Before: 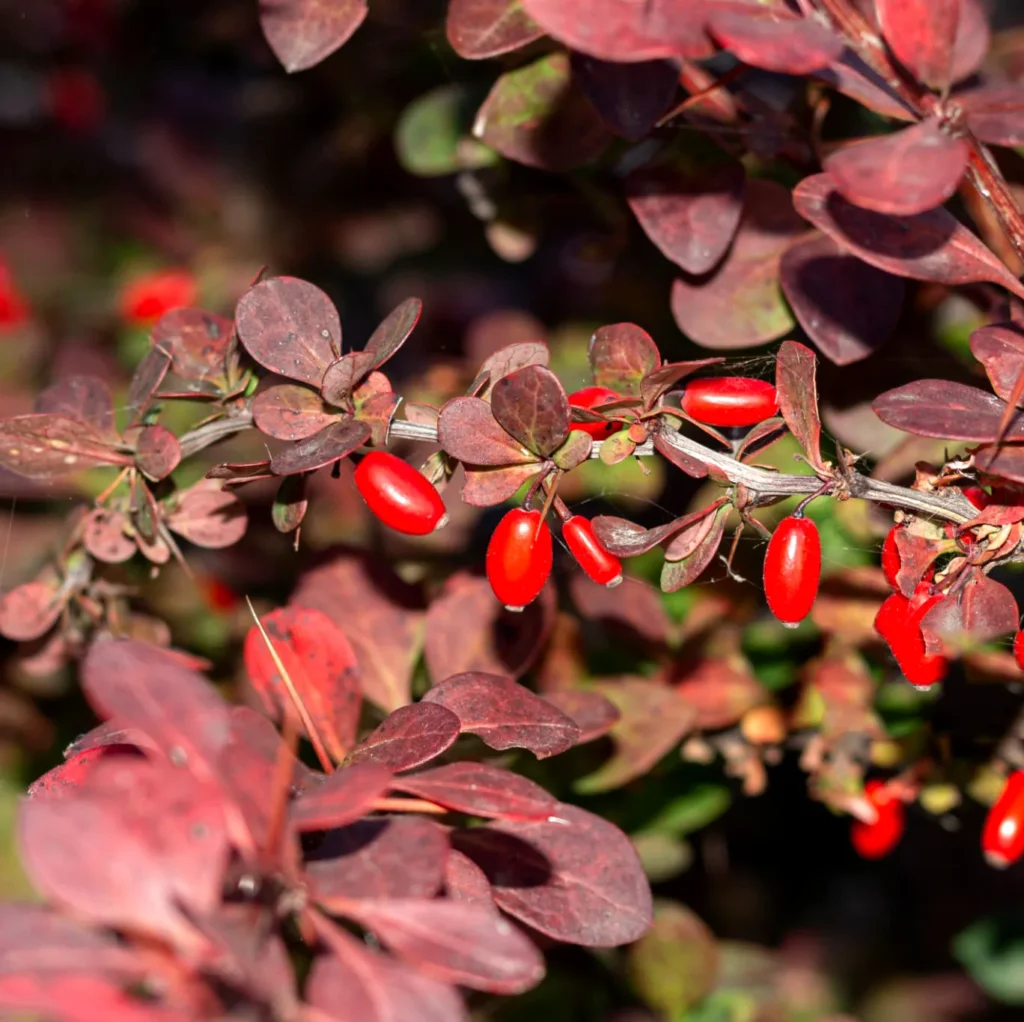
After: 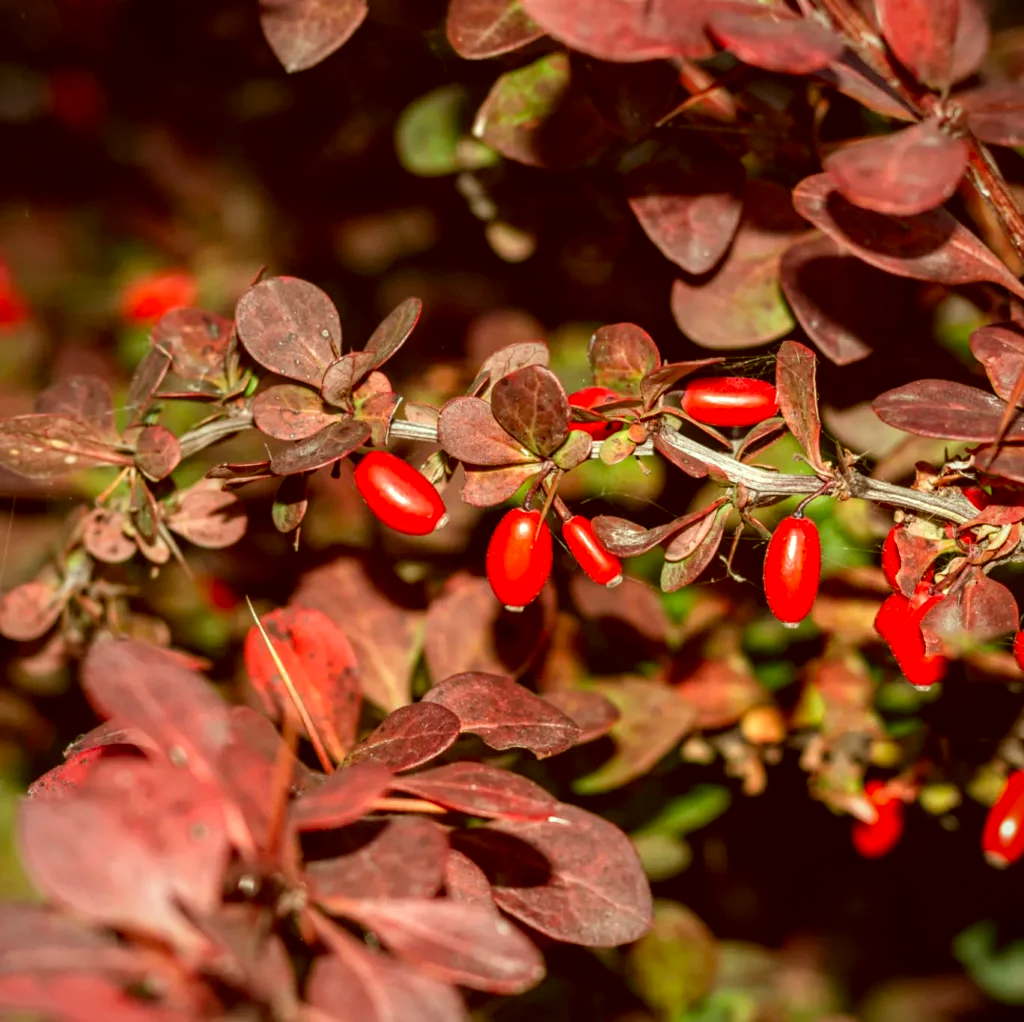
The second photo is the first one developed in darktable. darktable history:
color correction: highlights a* -5.94, highlights b* 9.48, shadows a* 10.12, shadows b* 23.94
white balance: emerald 1
vignetting: fall-off start 80.87%, fall-off radius 61.59%, brightness -0.384, saturation 0.007, center (0, 0.007), automatic ratio true, width/height ratio 1.418
local contrast: on, module defaults
